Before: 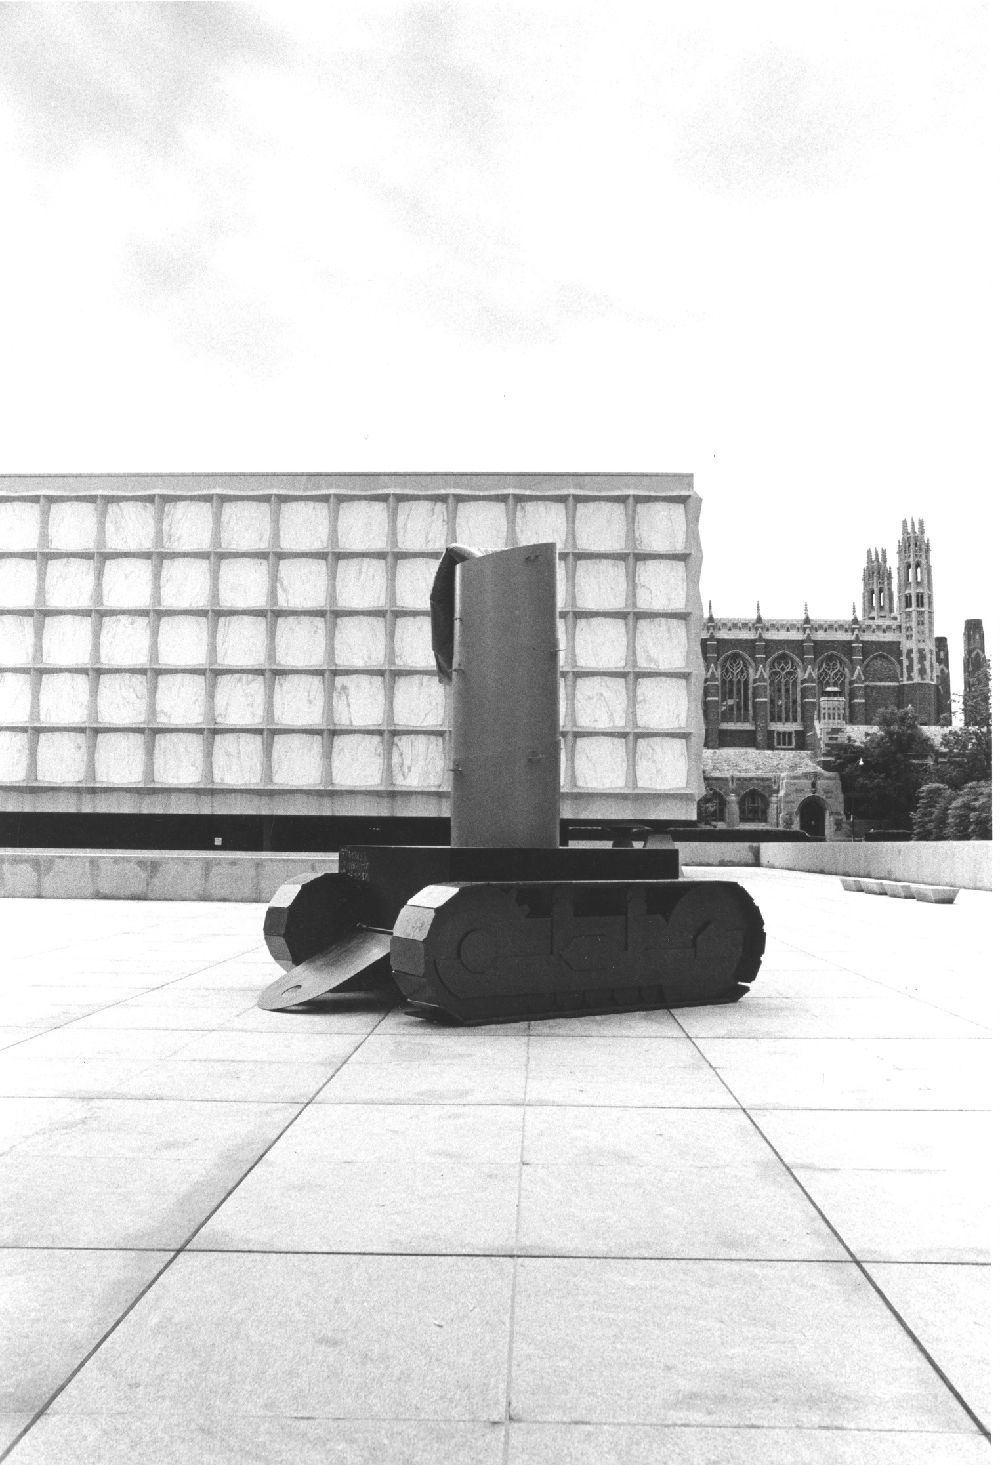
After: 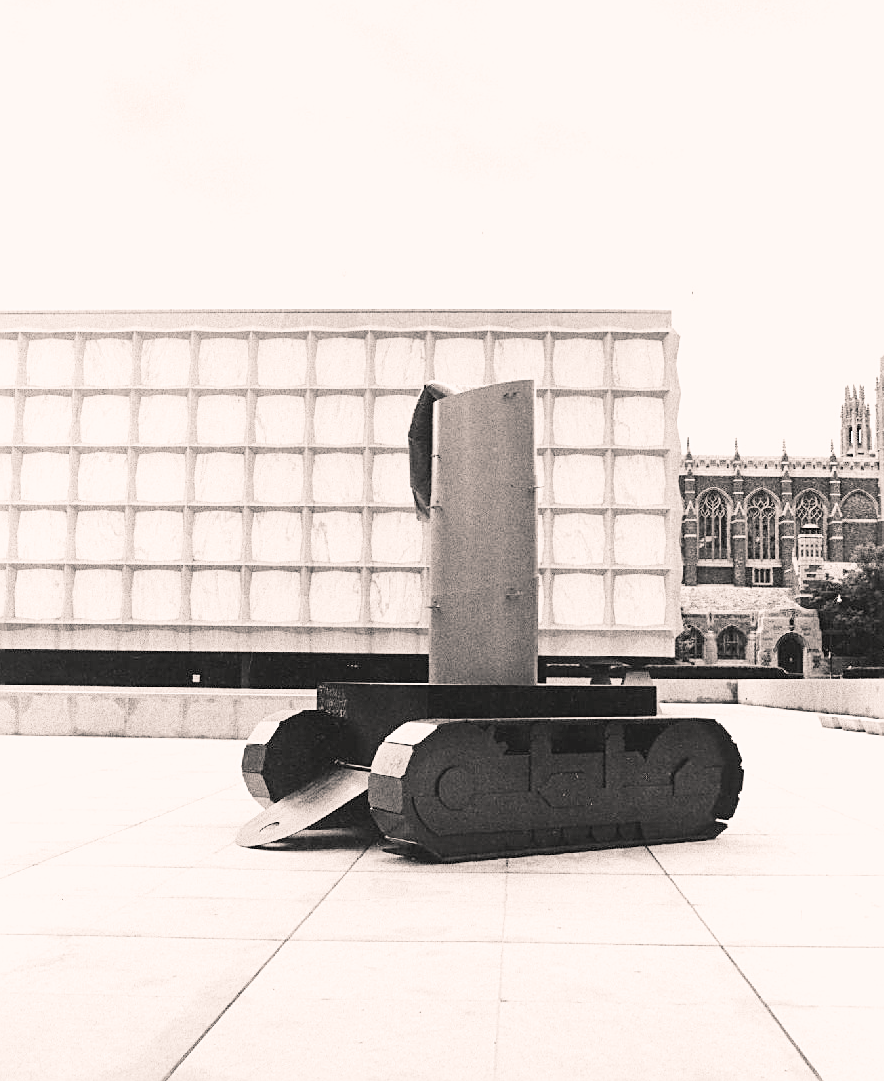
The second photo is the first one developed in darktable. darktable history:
crop and rotate: left 2.286%, top 11.139%, right 9.276%, bottom 15.032%
exposure: black level correction 0.001, exposure 1.047 EV, compensate exposure bias true, compensate highlight preservation false
filmic rgb: black relative exposure -5.01 EV, white relative exposure 3.99 EV, hardness 2.91, contrast 1.301, highlights saturation mix -28.76%
color balance rgb: highlights gain › chroma 3.029%, highlights gain › hue 54.51°, linear chroma grading › global chroma 19.843%, perceptual saturation grading › global saturation 16.808%, global vibrance 20%
sharpen: on, module defaults
color zones: curves: ch0 [(0.004, 0.305) (0.261, 0.623) (0.389, 0.399) (0.708, 0.571) (0.947, 0.34)]; ch1 [(0.025, 0.645) (0.229, 0.584) (0.326, 0.551) (0.484, 0.262) (0.757, 0.643)]
tone equalizer: on, module defaults
